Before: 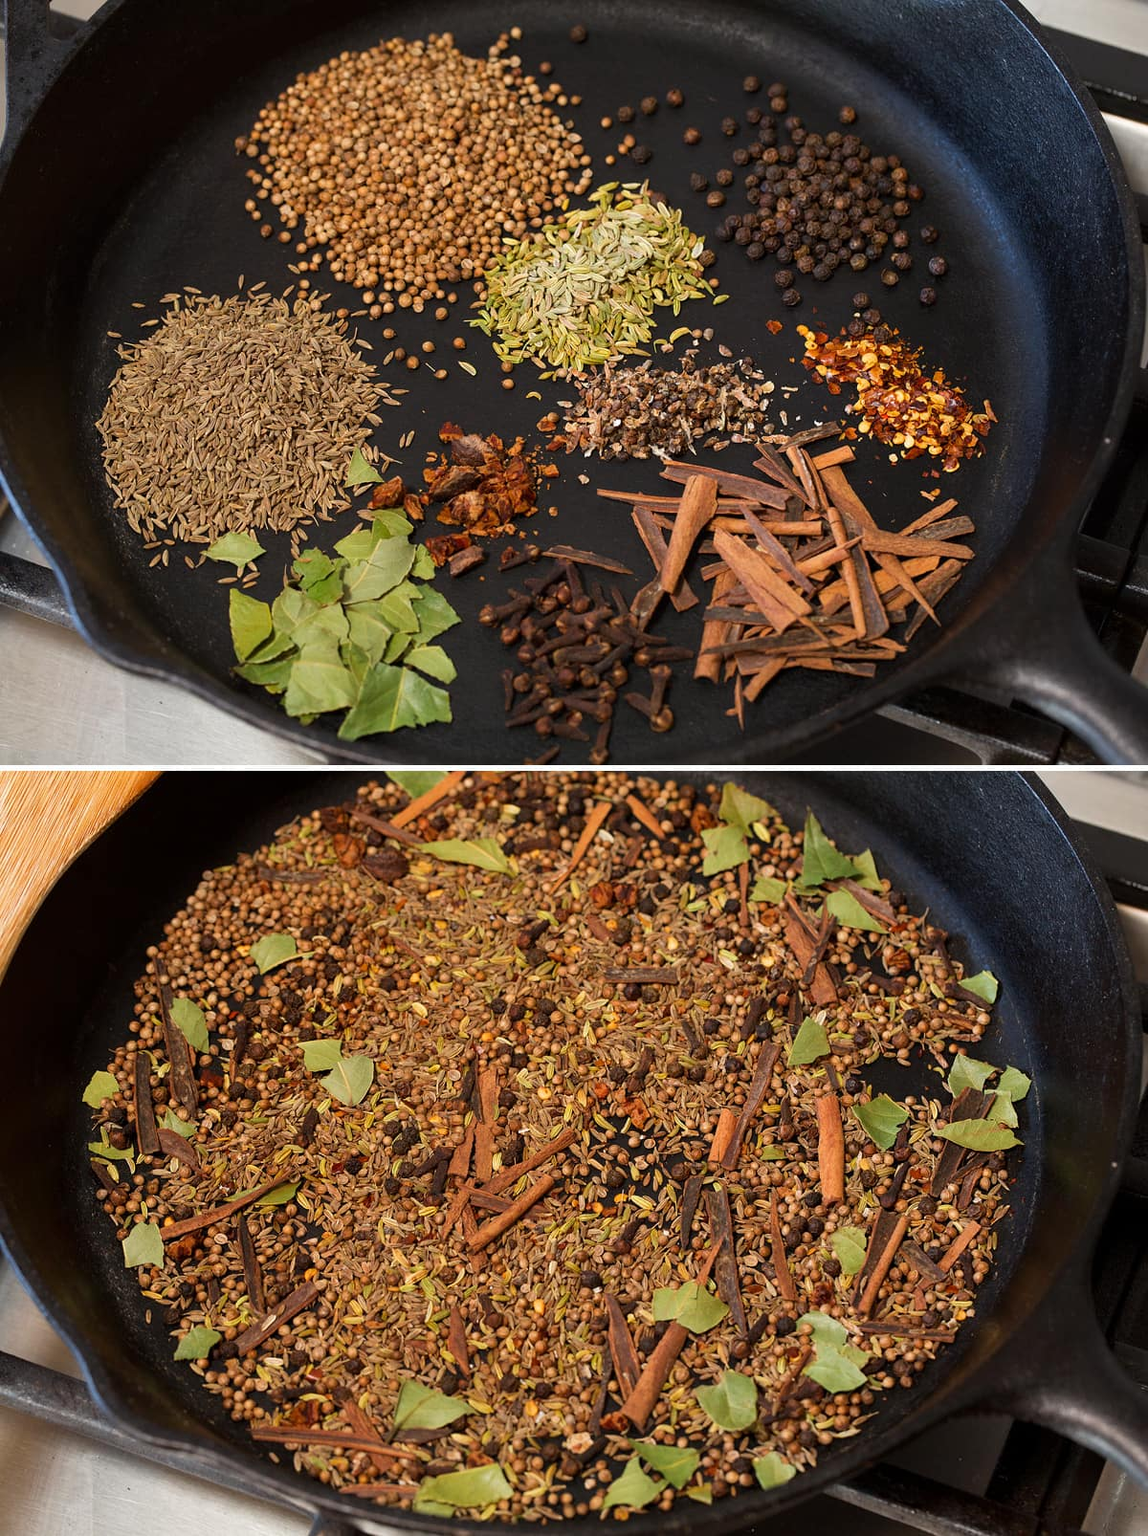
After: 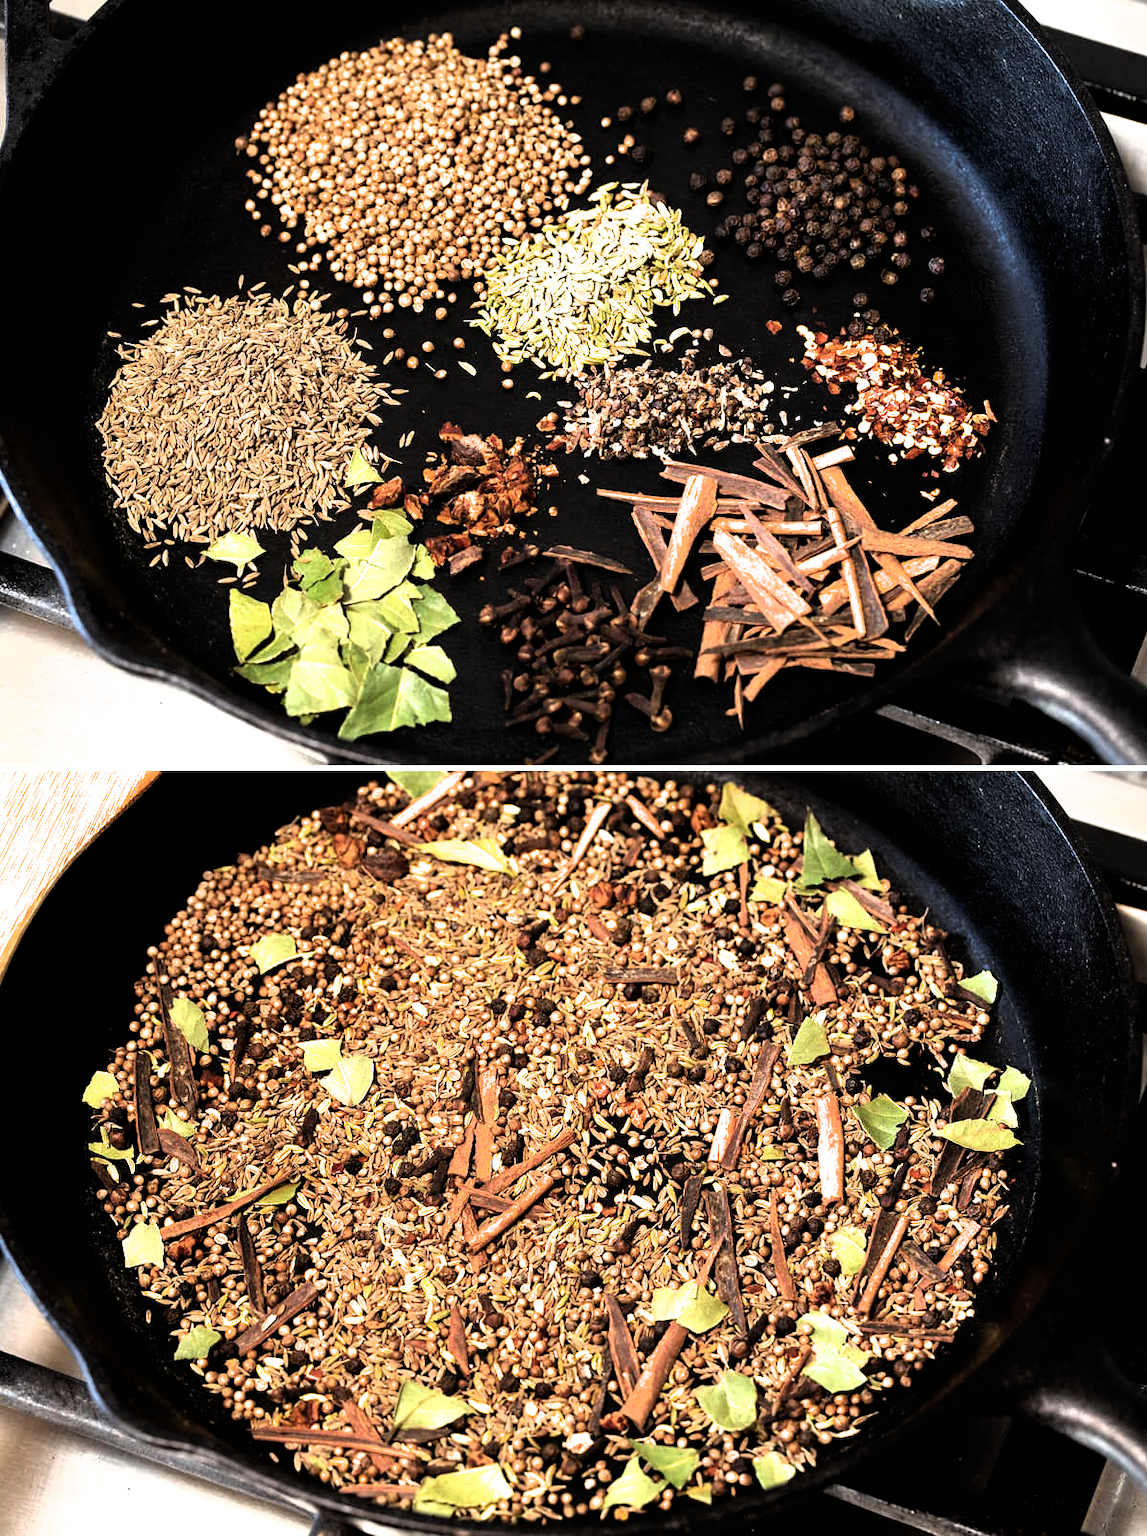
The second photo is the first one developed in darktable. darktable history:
filmic rgb: black relative exposure -8.2 EV, white relative exposure 2.2 EV, threshold 3 EV, hardness 7.11, latitude 85.74%, contrast 1.696, highlights saturation mix -4%, shadows ↔ highlights balance -2.69%, color science v5 (2021), contrast in shadows safe, contrast in highlights safe, enable highlight reconstruction true
exposure: black level correction 0.001, exposure 0.675 EV, compensate highlight preservation false
